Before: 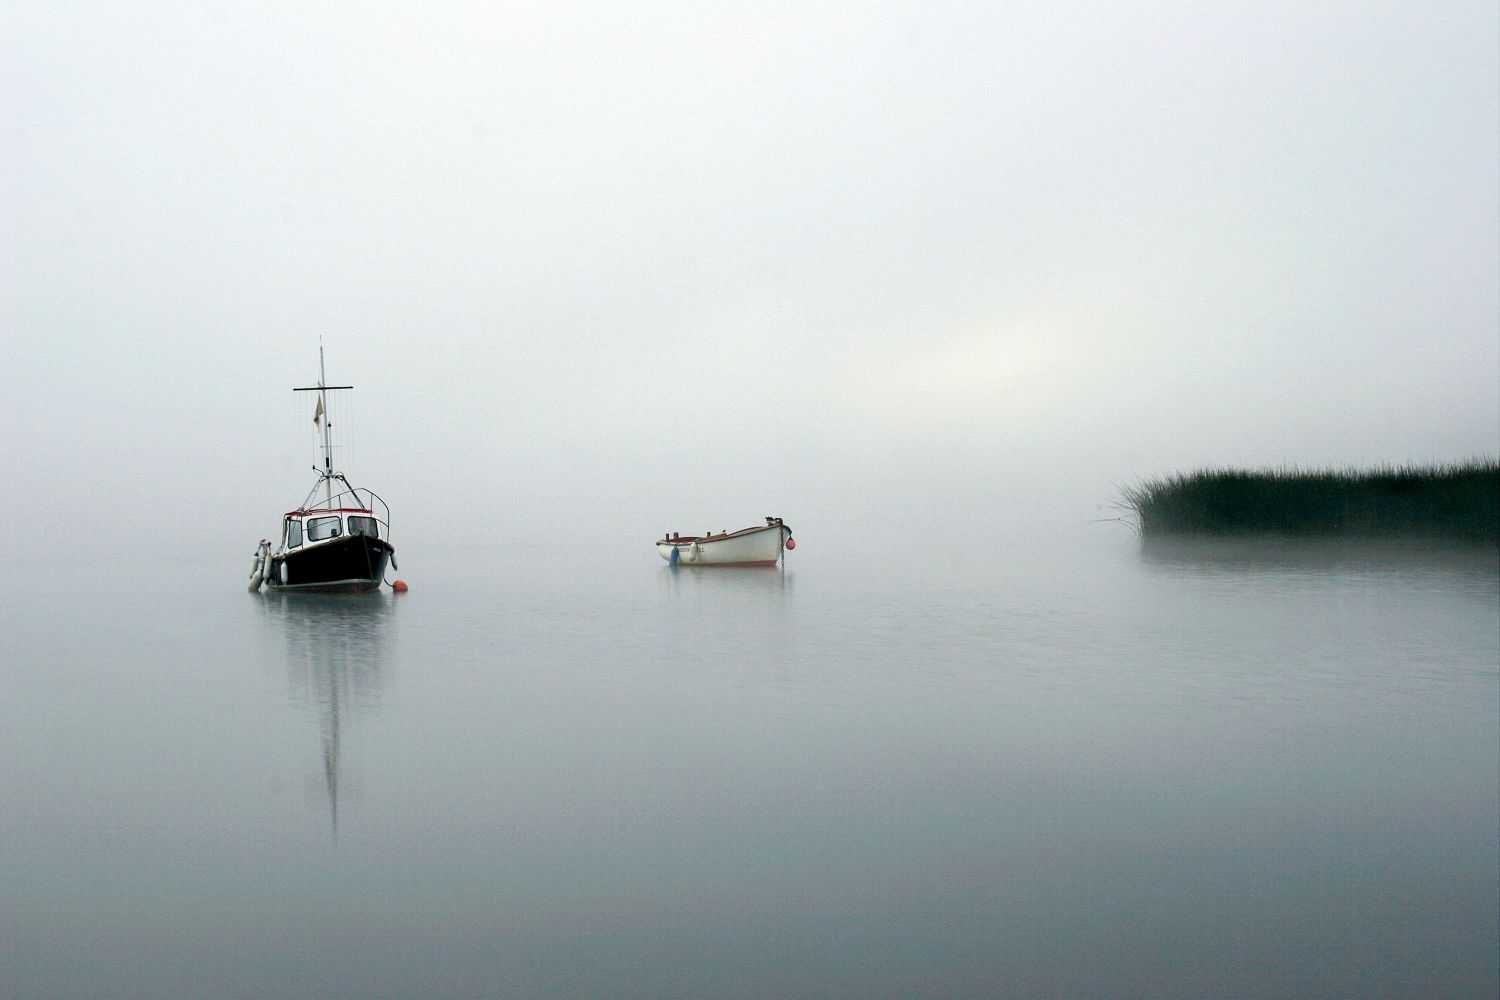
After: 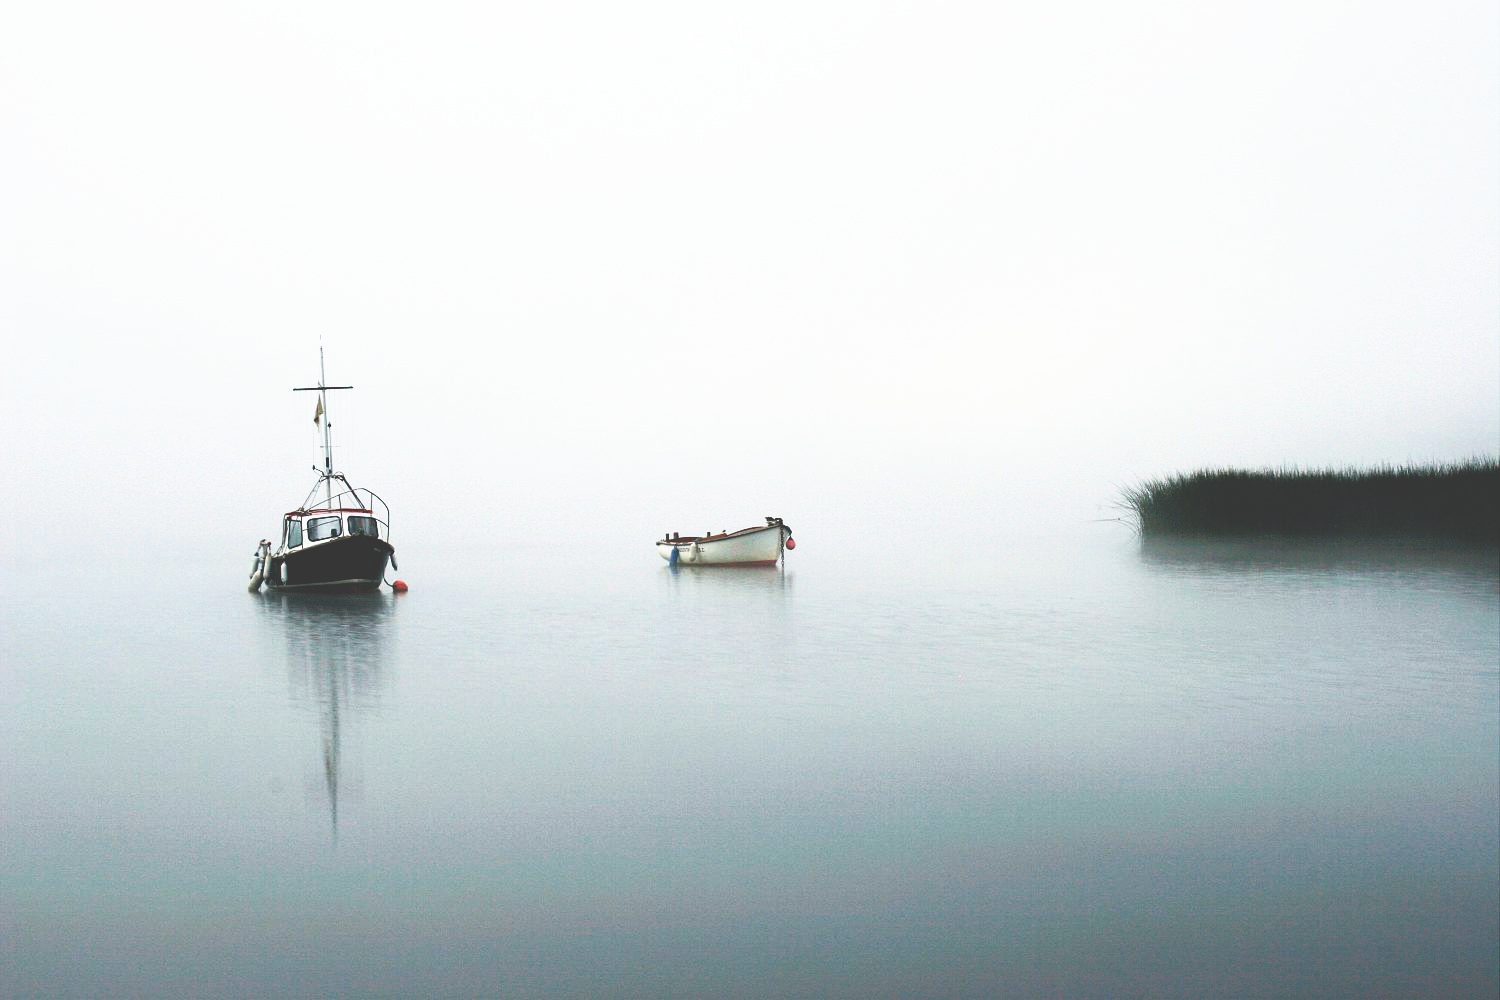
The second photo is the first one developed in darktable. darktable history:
base curve: curves: ch0 [(0, 0.036) (0.007, 0.037) (0.604, 0.887) (1, 1)], preserve colors none
